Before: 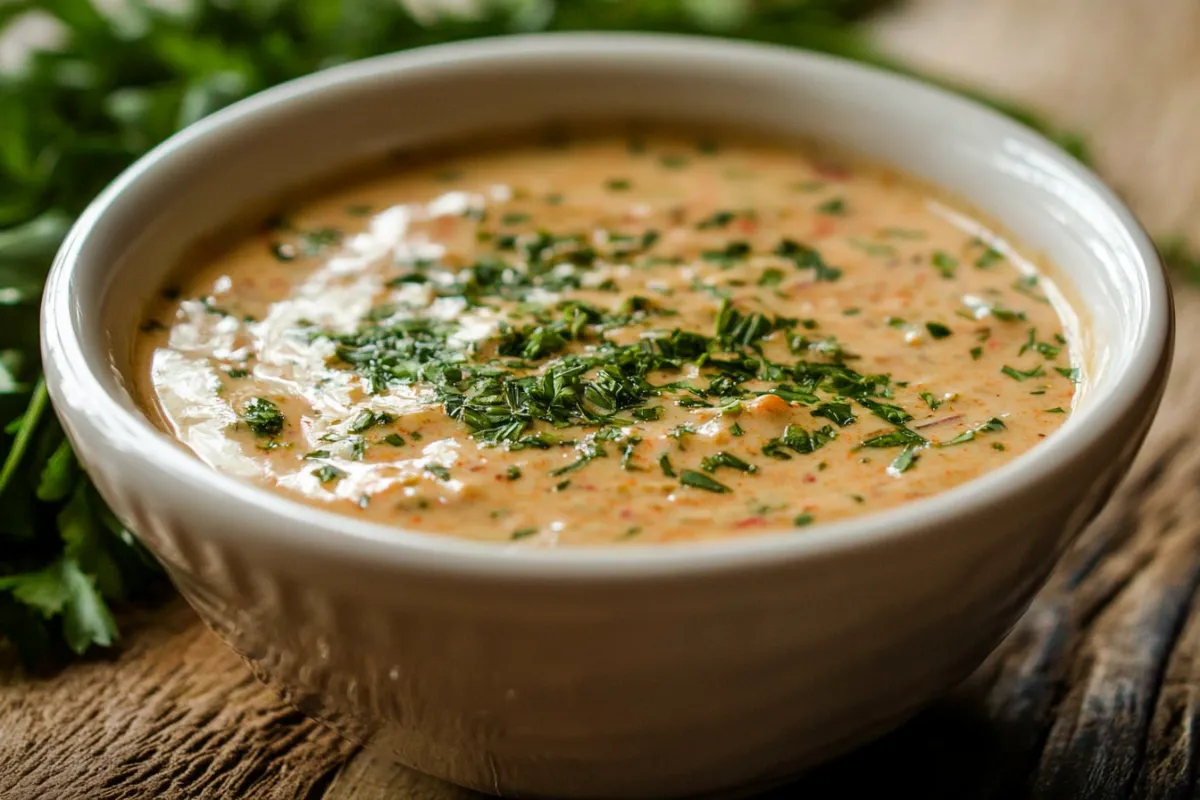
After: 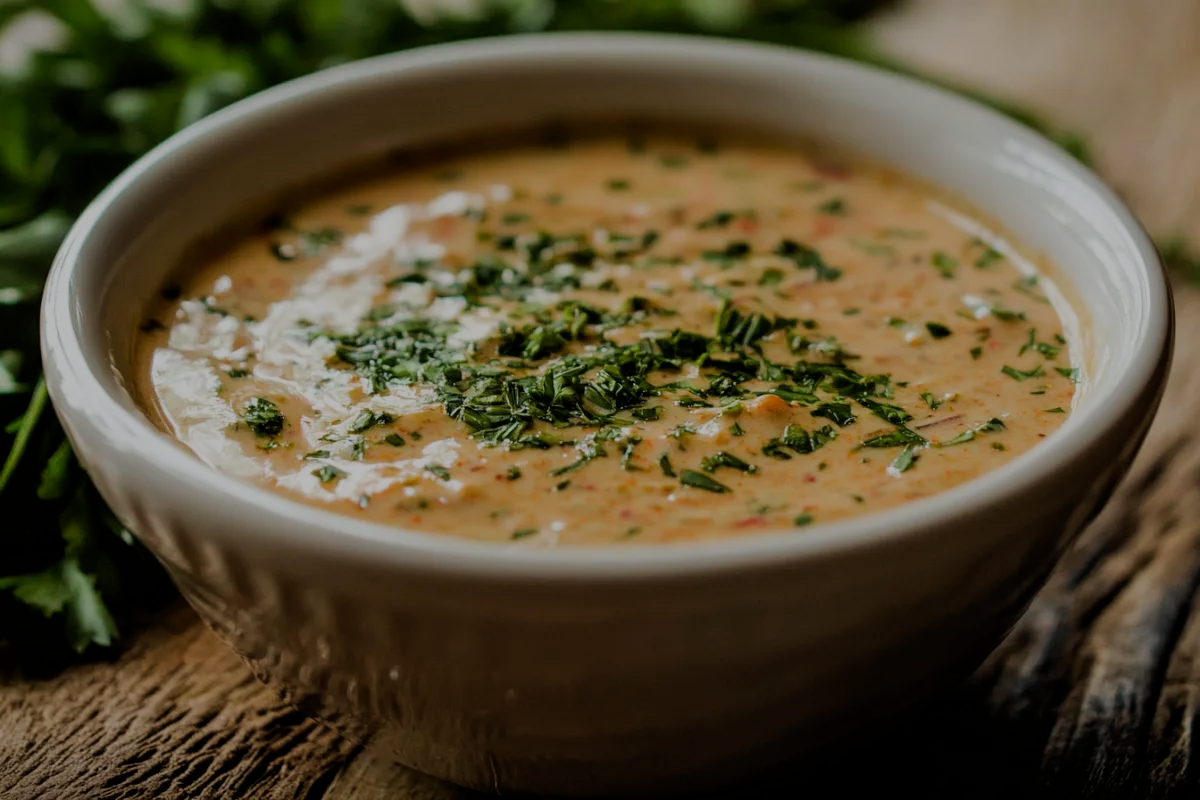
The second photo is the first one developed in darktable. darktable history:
filmic rgb: black relative exposure -7.65 EV, white relative exposure 4.56 EV, hardness 3.61
exposure: black level correction 0, exposure -0.766 EV, compensate highlight preservation false
